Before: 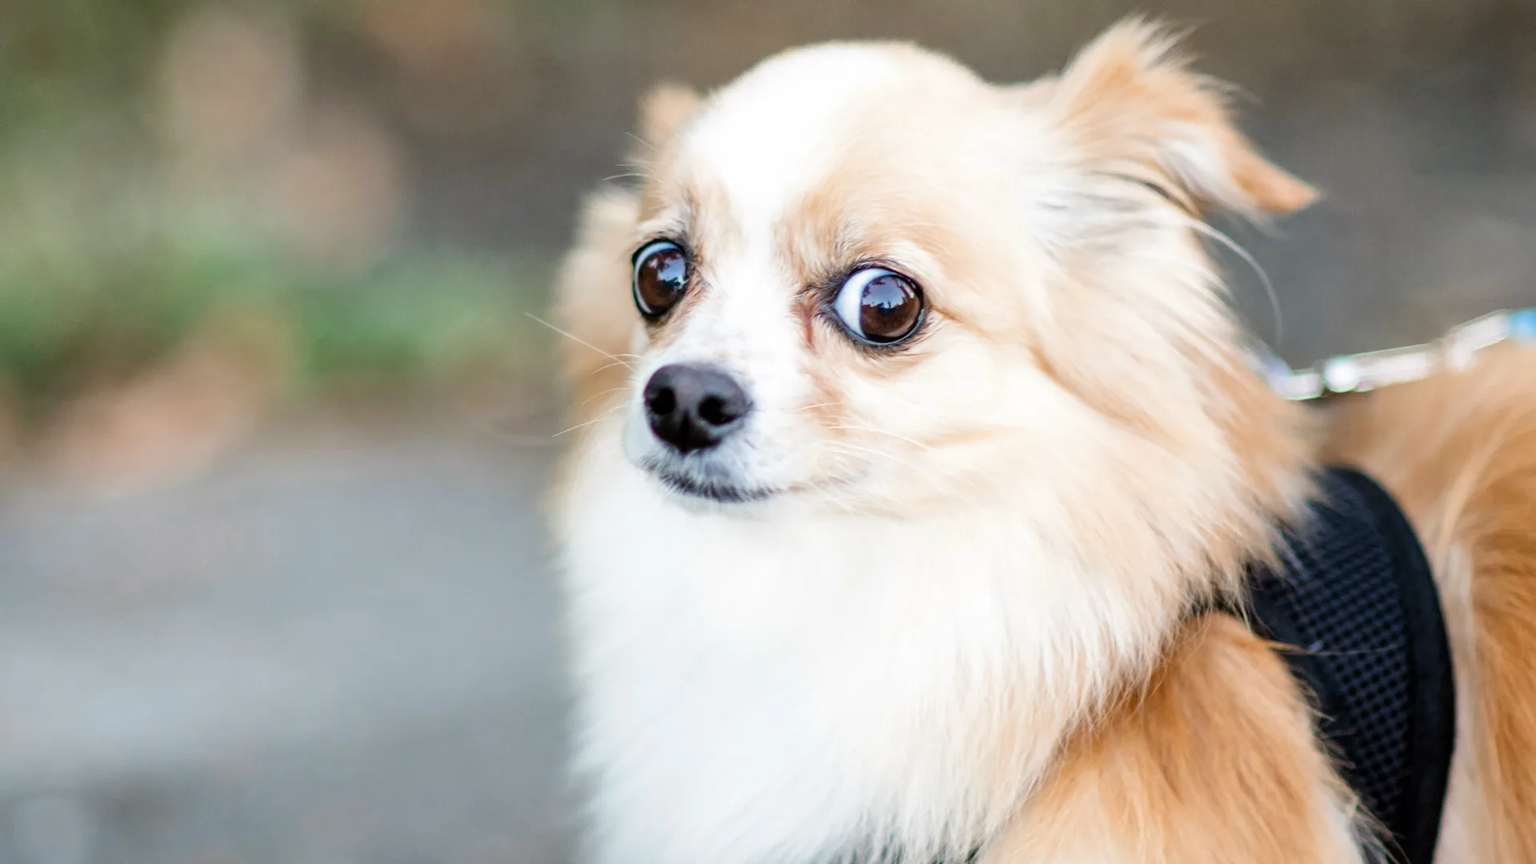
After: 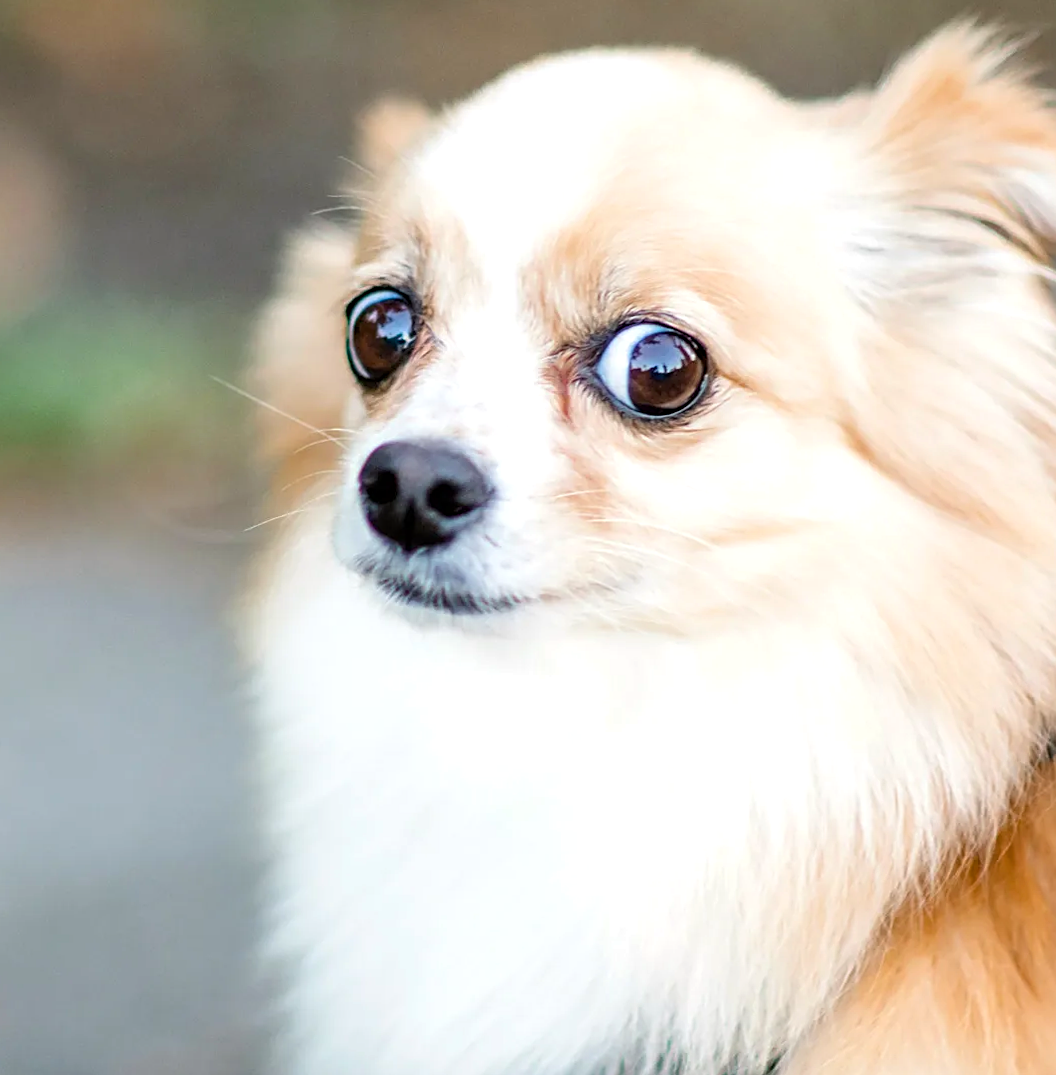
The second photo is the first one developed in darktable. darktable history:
crop and rotate: left 22.516%, right 21.234%
sharpen: on, module defaults
color balance rgb: linear chroma grading › global chroma 3.45%, perceptual saturation grading › global saturation 11.24%, perceptual brilliance grading › global brilliance 3.04%, global vibrance 2.8%
rotate and perspective: rotation 0.226°, lens shift (vertical) -0.042, crop left 0.023, crop right 0.982, crop top 0.006, crop bottom 0.994
